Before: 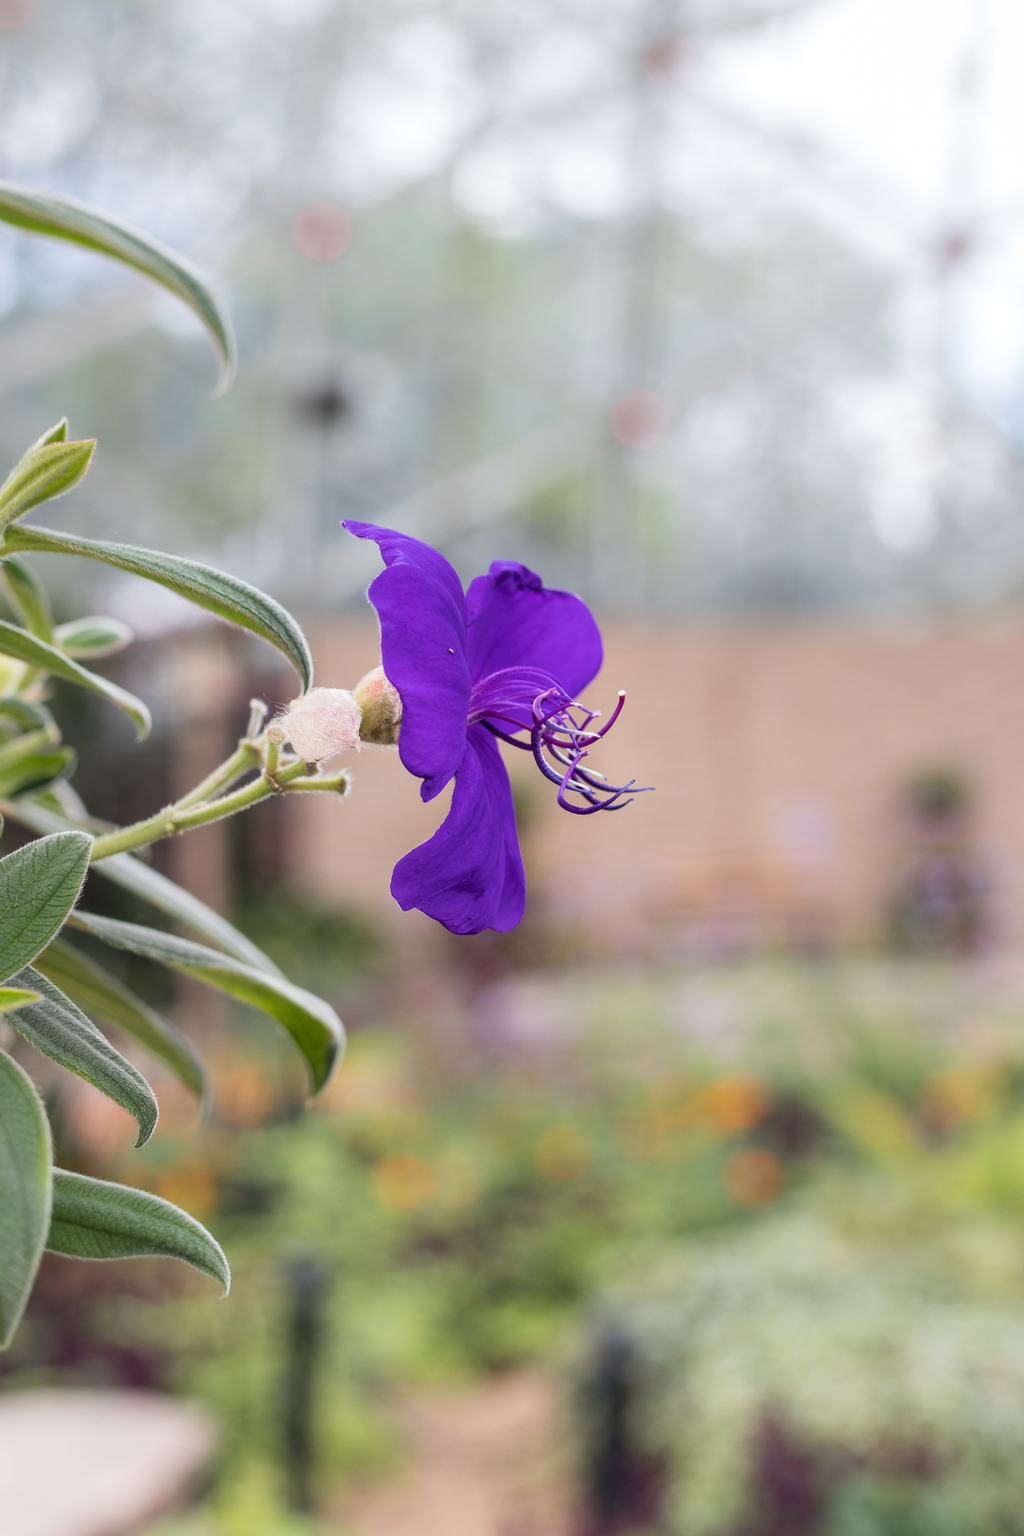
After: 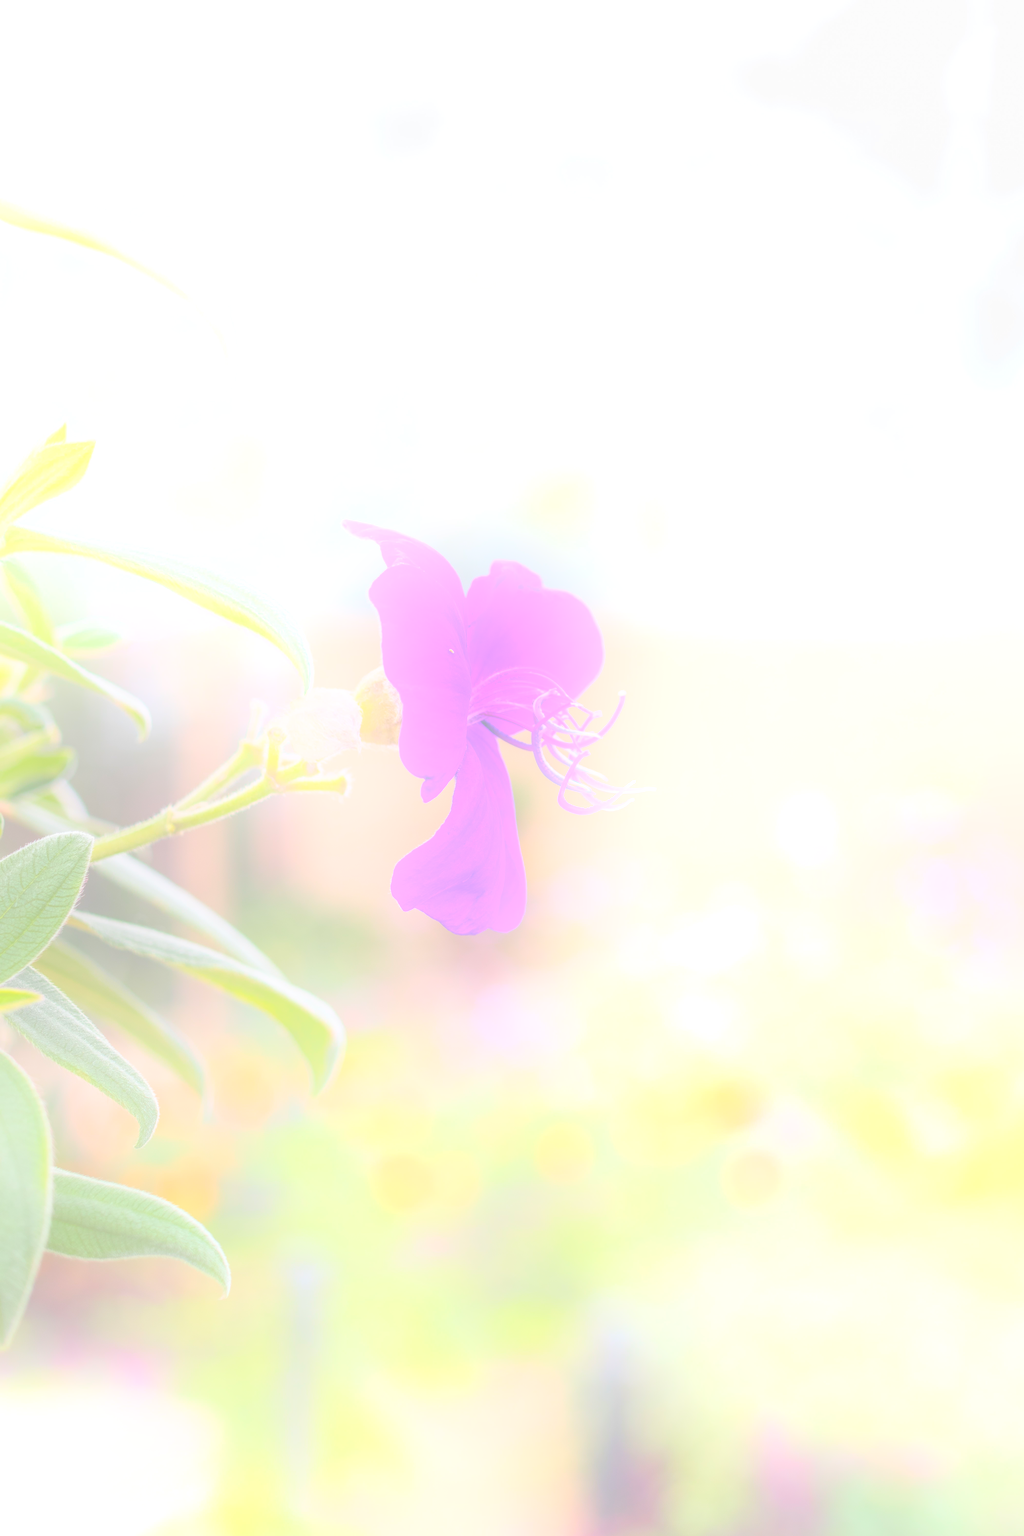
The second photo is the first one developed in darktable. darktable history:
local contrast: detail 130%
bloom: size 70%, threshold 25%, strength 70%
